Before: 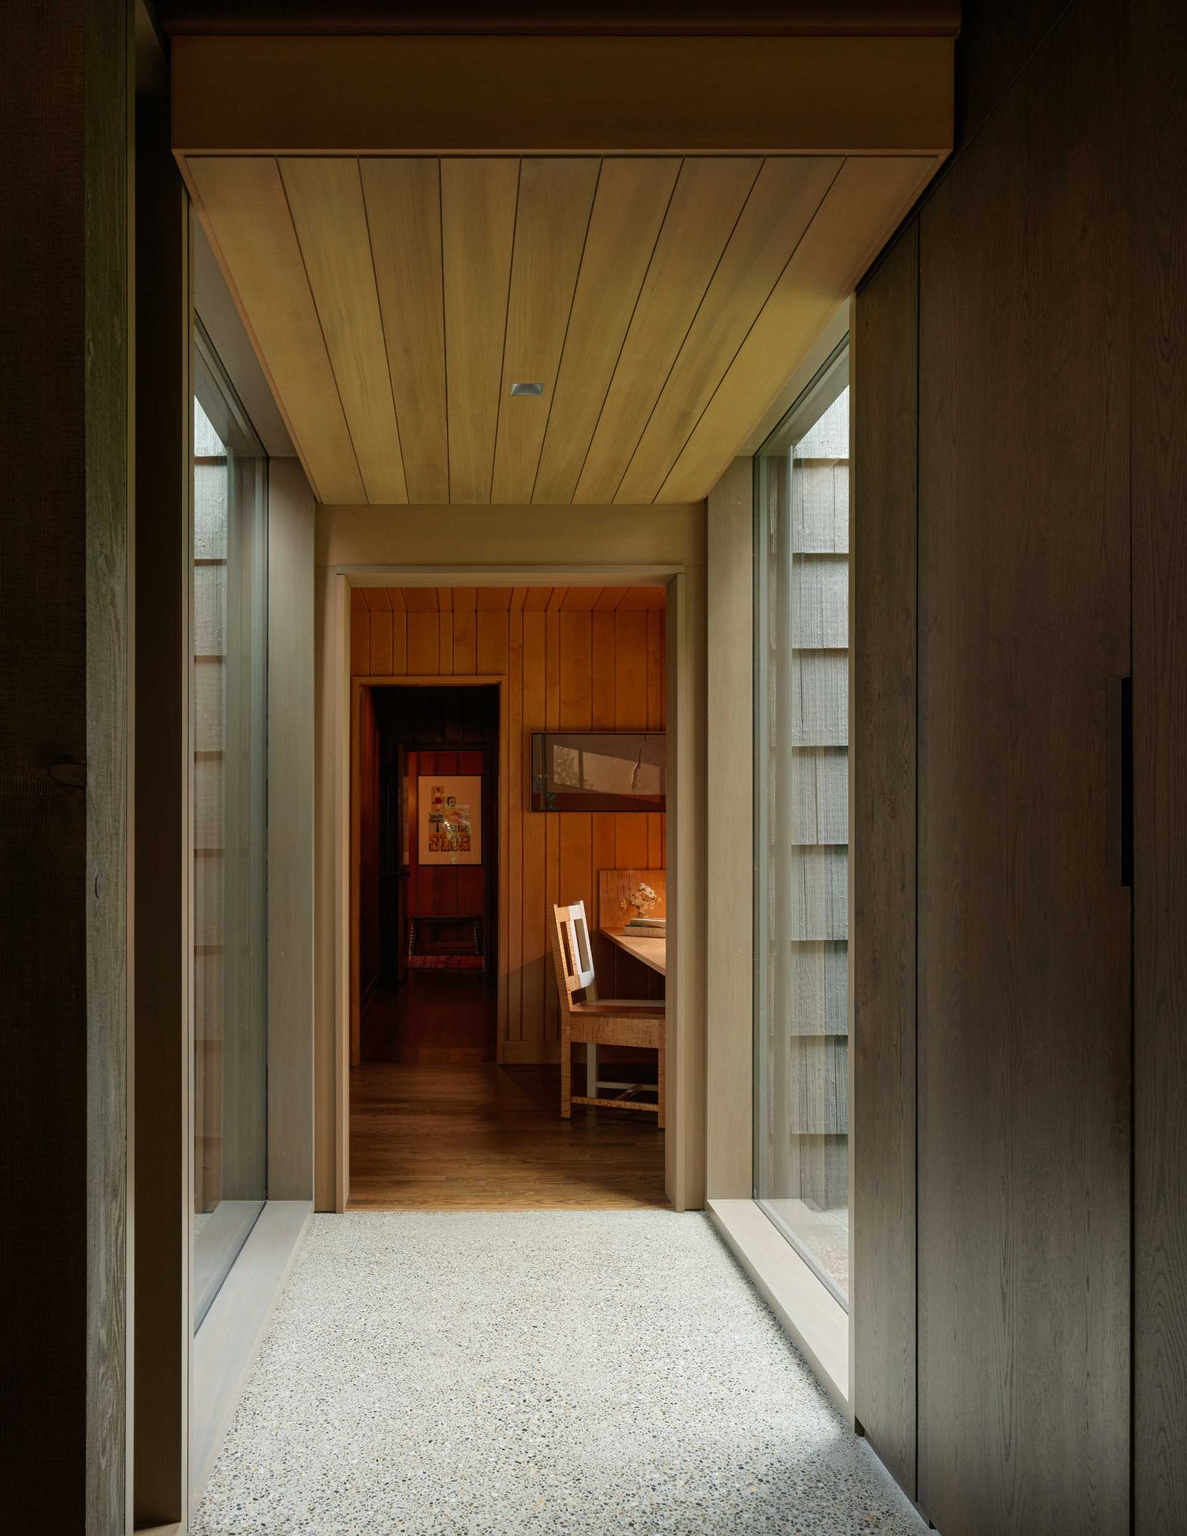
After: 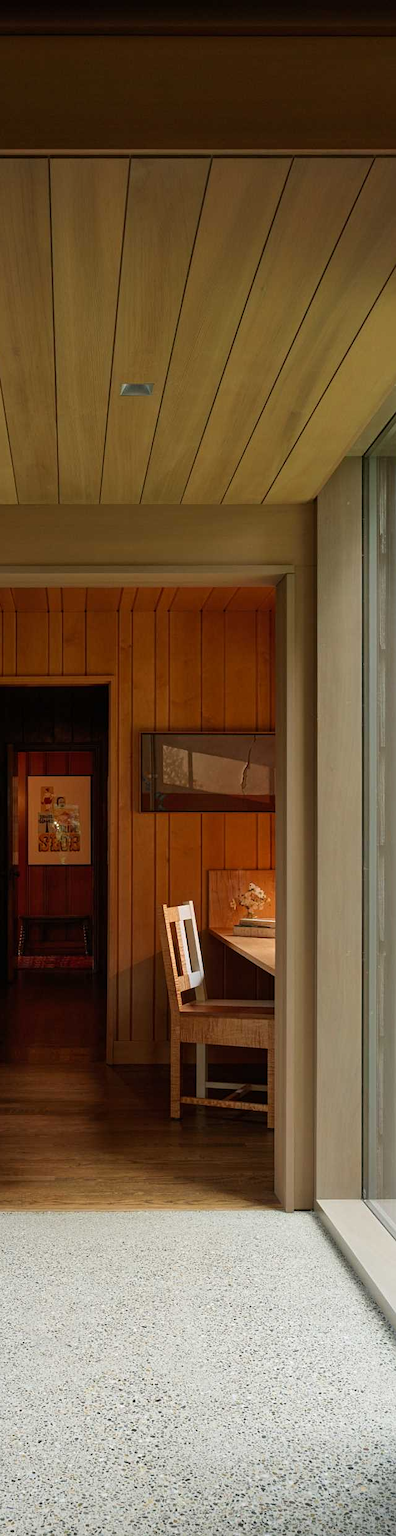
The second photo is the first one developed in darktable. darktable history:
exposure: exposure -0.066 EV, compensate highlight preservation false
sharpen: amount 0.214
crop: left 32.951%, right 33.622%
